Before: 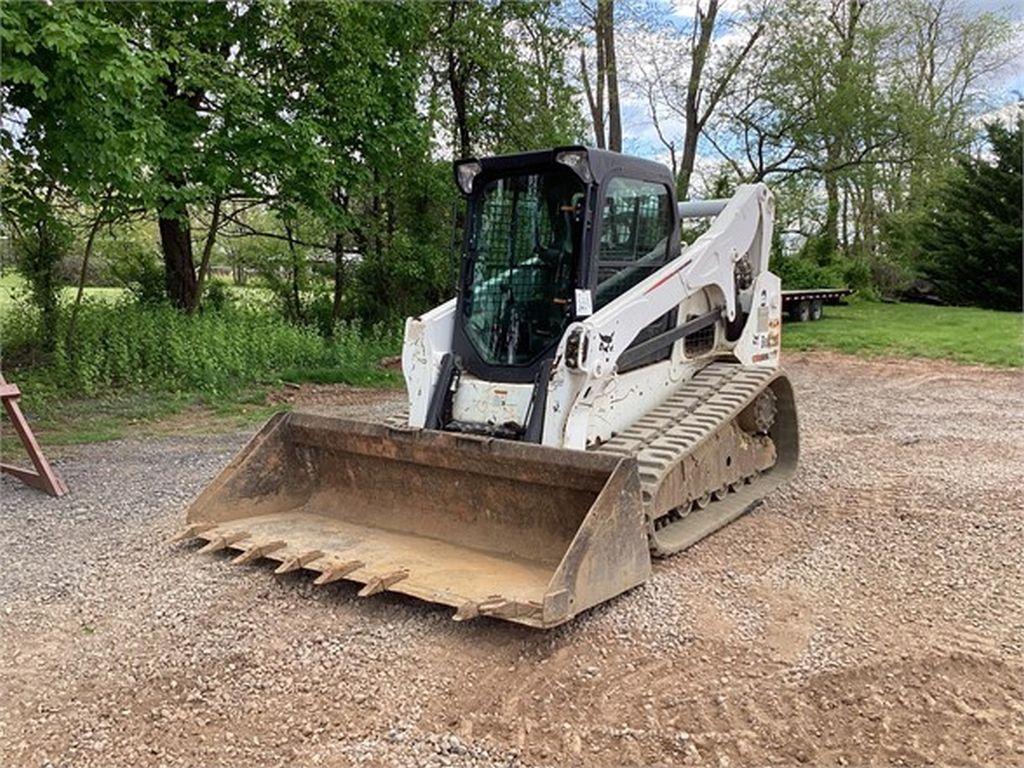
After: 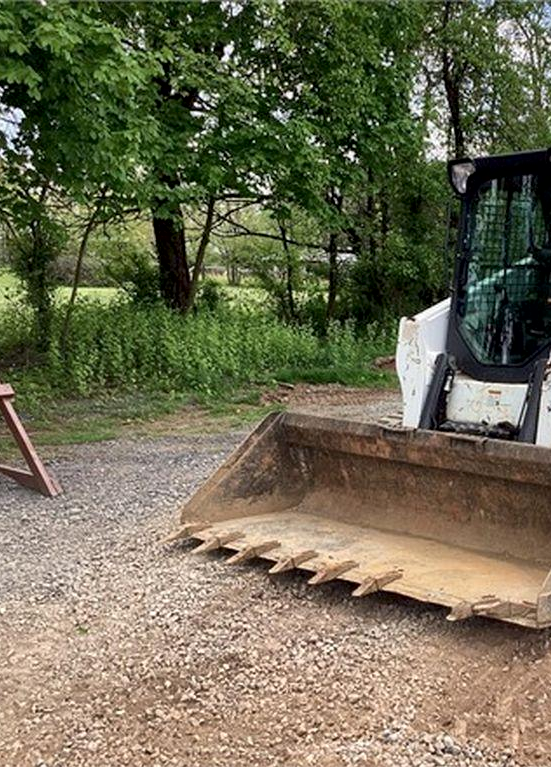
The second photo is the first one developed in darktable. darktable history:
crop: left 0.587%, right 45.588%, bottom 0.086%
local contrast: mode bilateral grid, contrast 20, coarseness 100, detail 150%, midtone range 0.2
